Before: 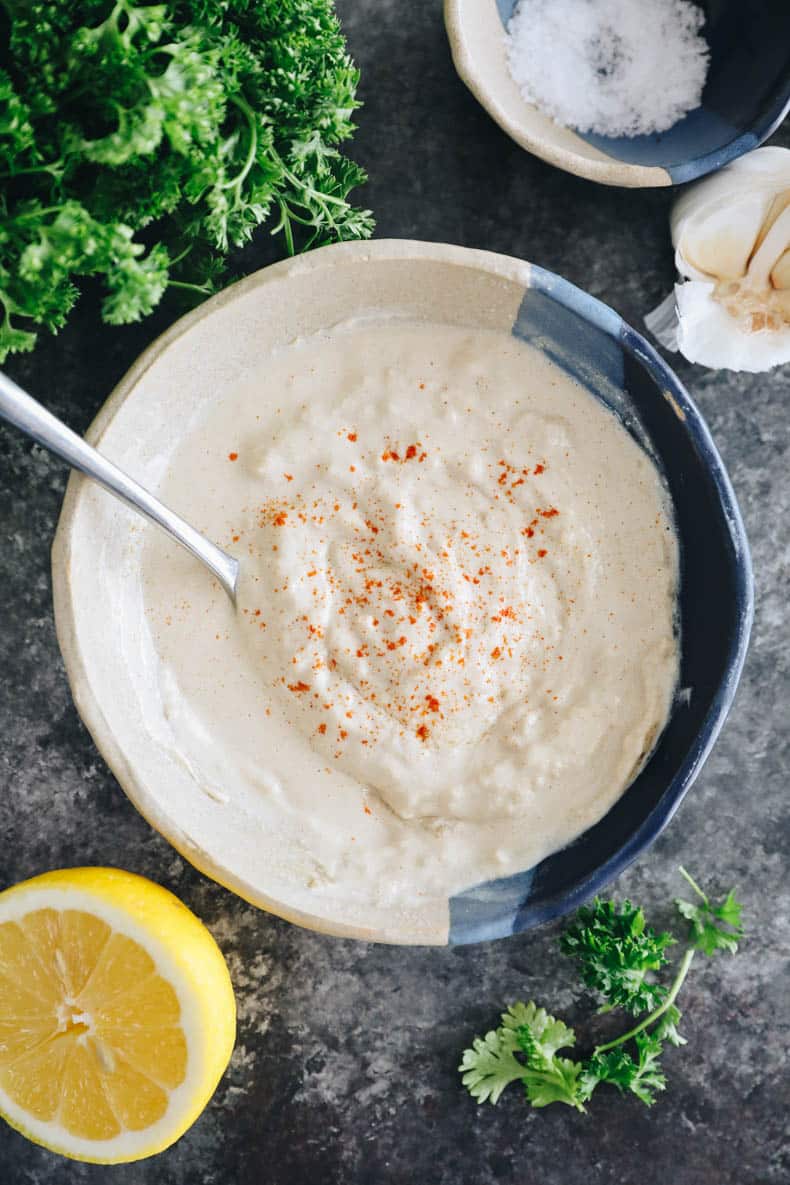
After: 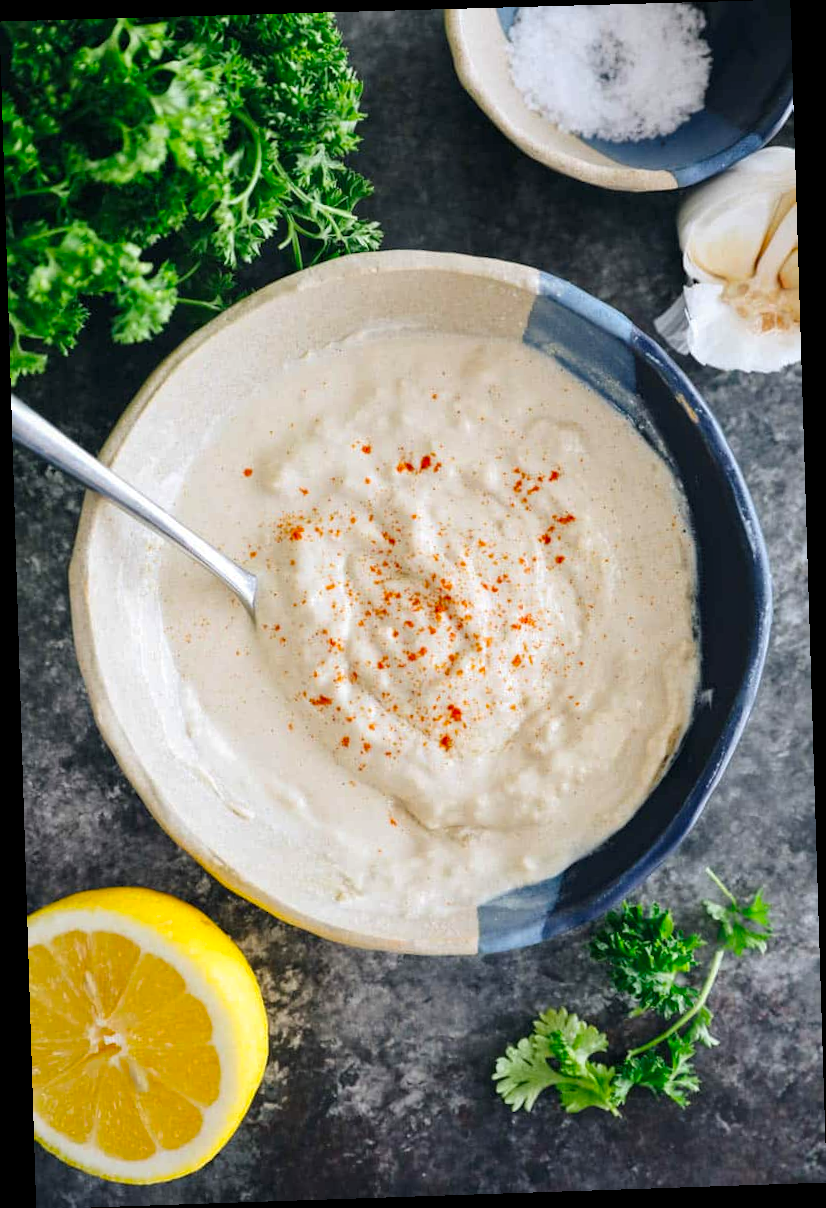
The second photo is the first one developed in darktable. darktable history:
color balance: output saturation 120%
local contrast: highlights 100%, shadows 100%, detail 120%, midtone range 0.2
rotate and perspective: rotation -1.77°, lens shift (horizontal) 0.004, automatic cropping off
